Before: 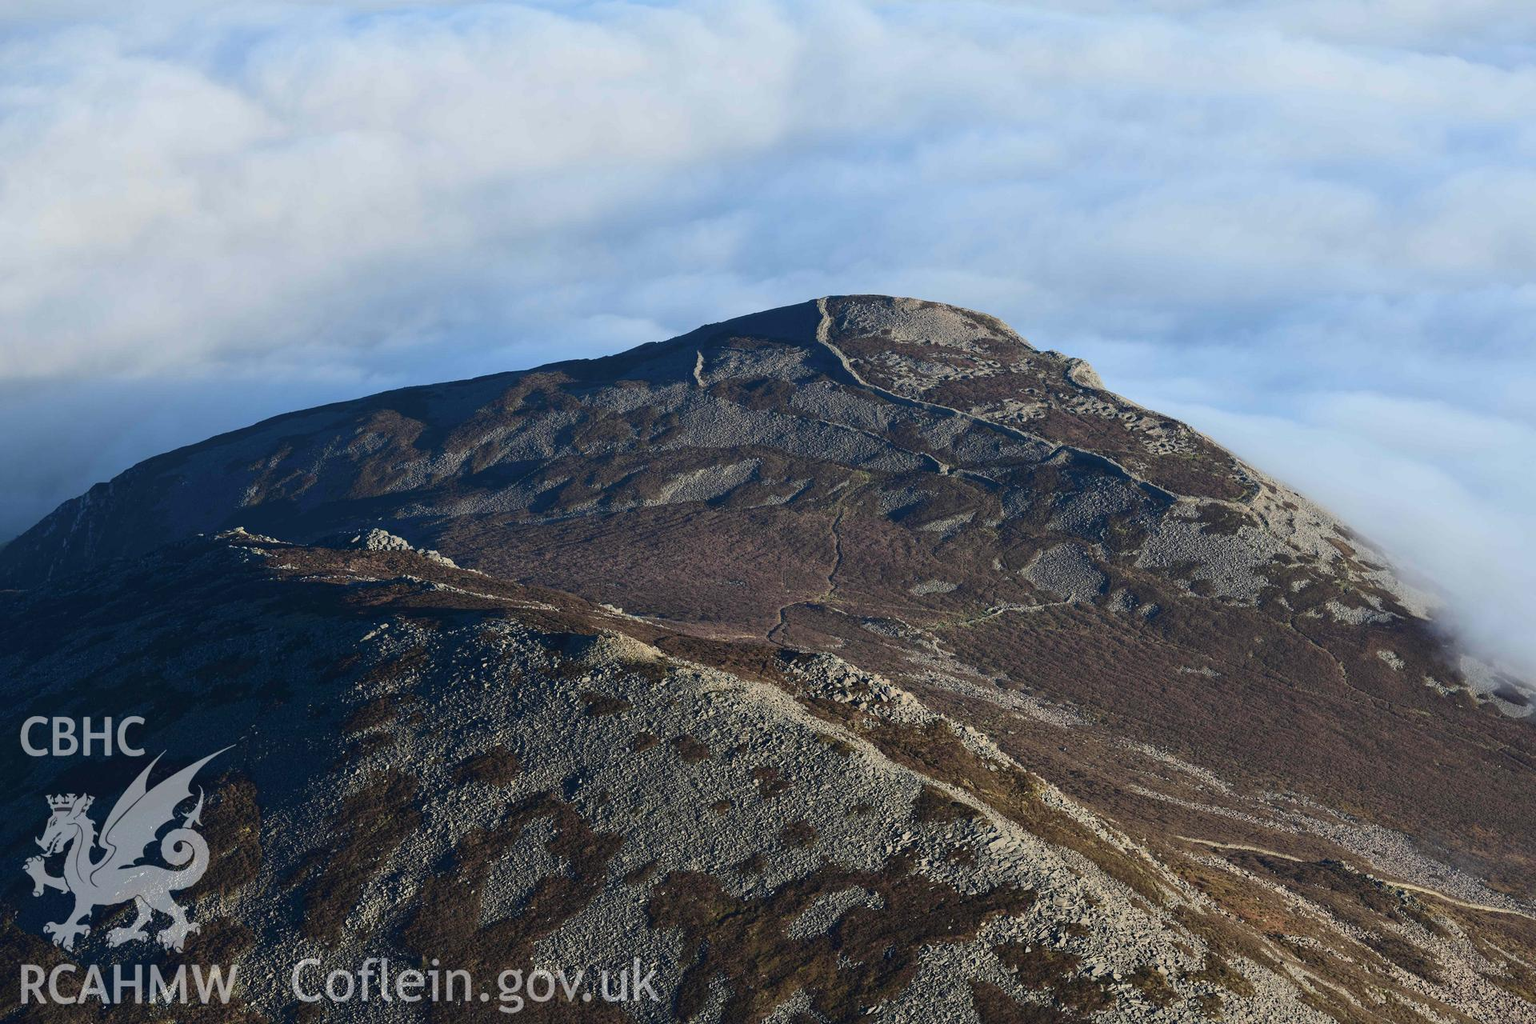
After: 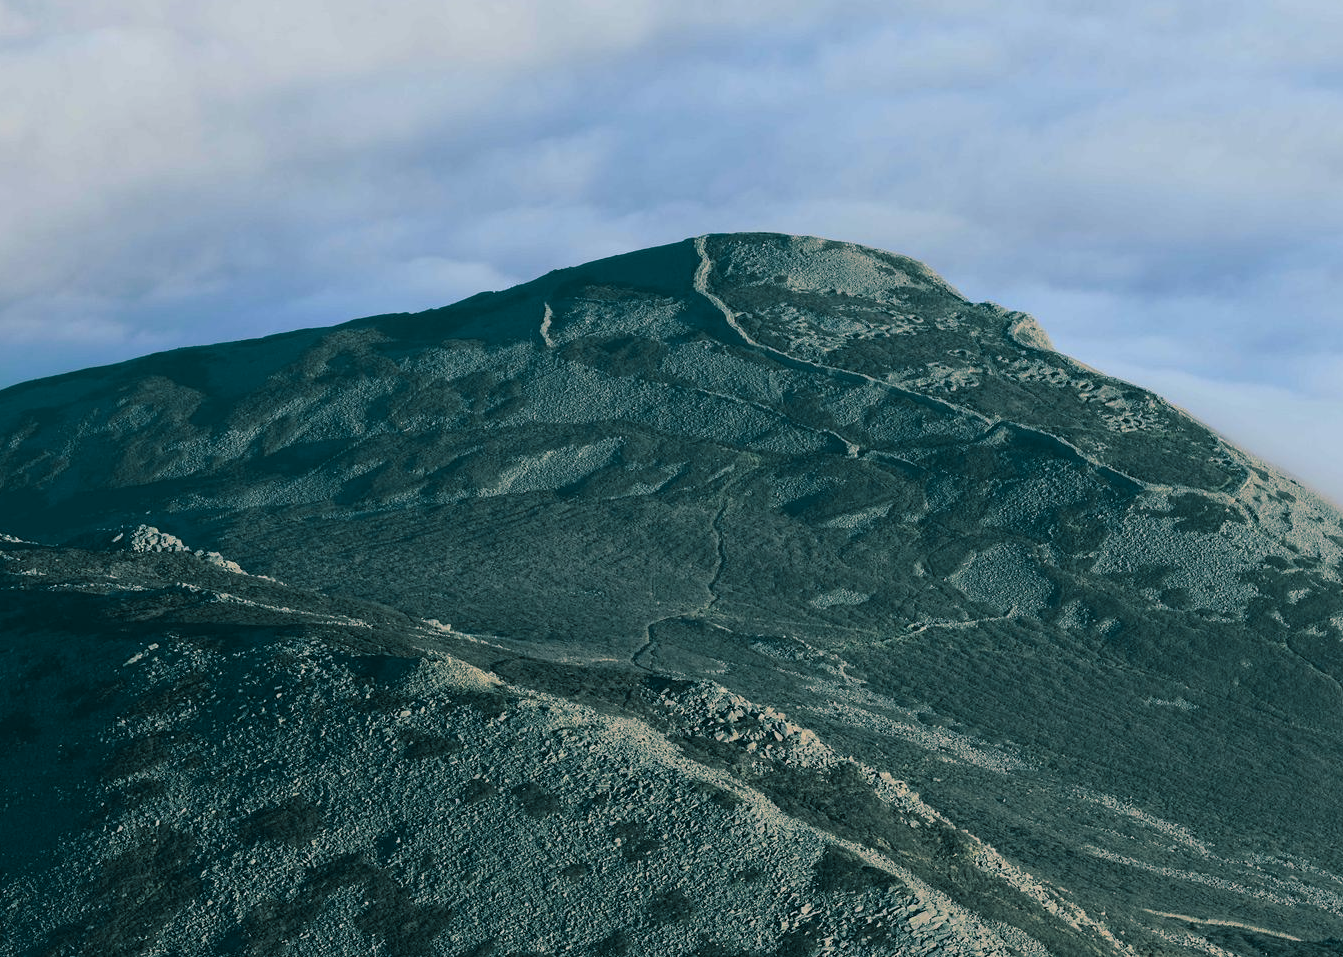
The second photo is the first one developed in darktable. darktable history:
split-toning: shadows › hue 186.43°, highlights › hue 49.29°, compress 30.29%
bloom: size 3%, threshold 100%, strength 0%
exposure: exposure -0.177 EV, compensate highlight preservation false
crop and rotate: left 17.046%, top 10.659%, right 12.989%, bottom 14.553%
